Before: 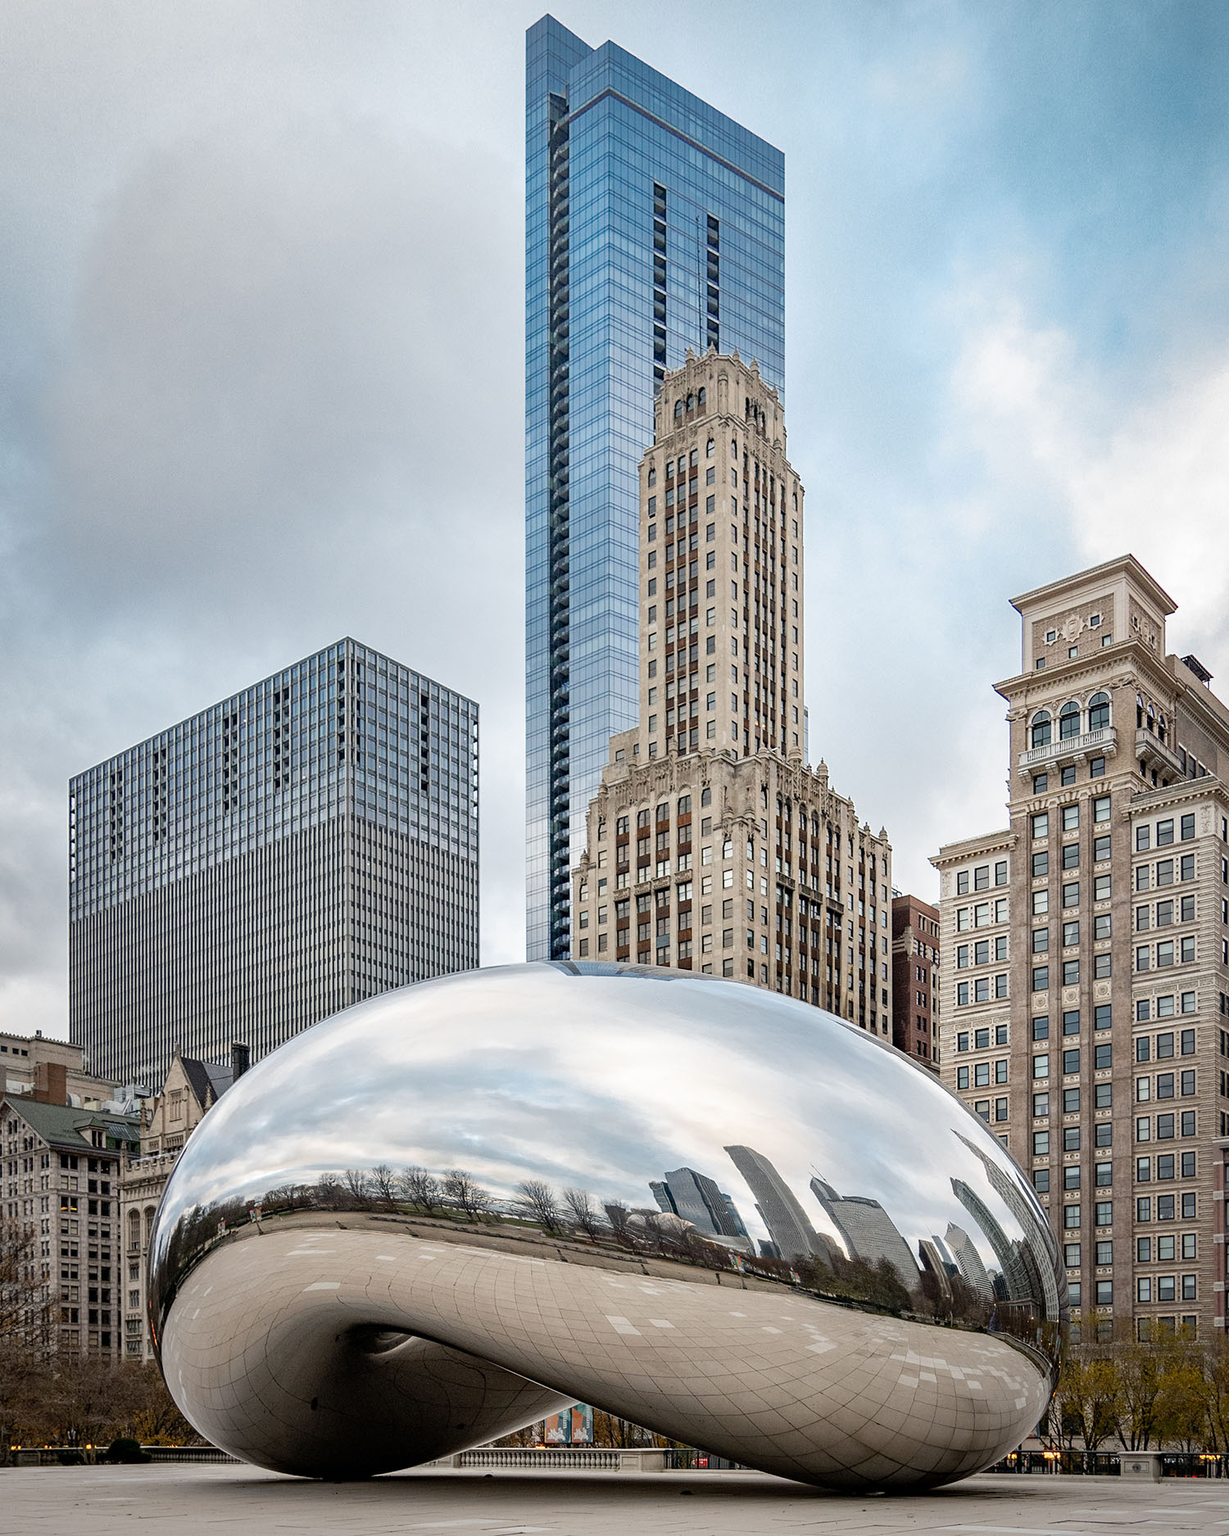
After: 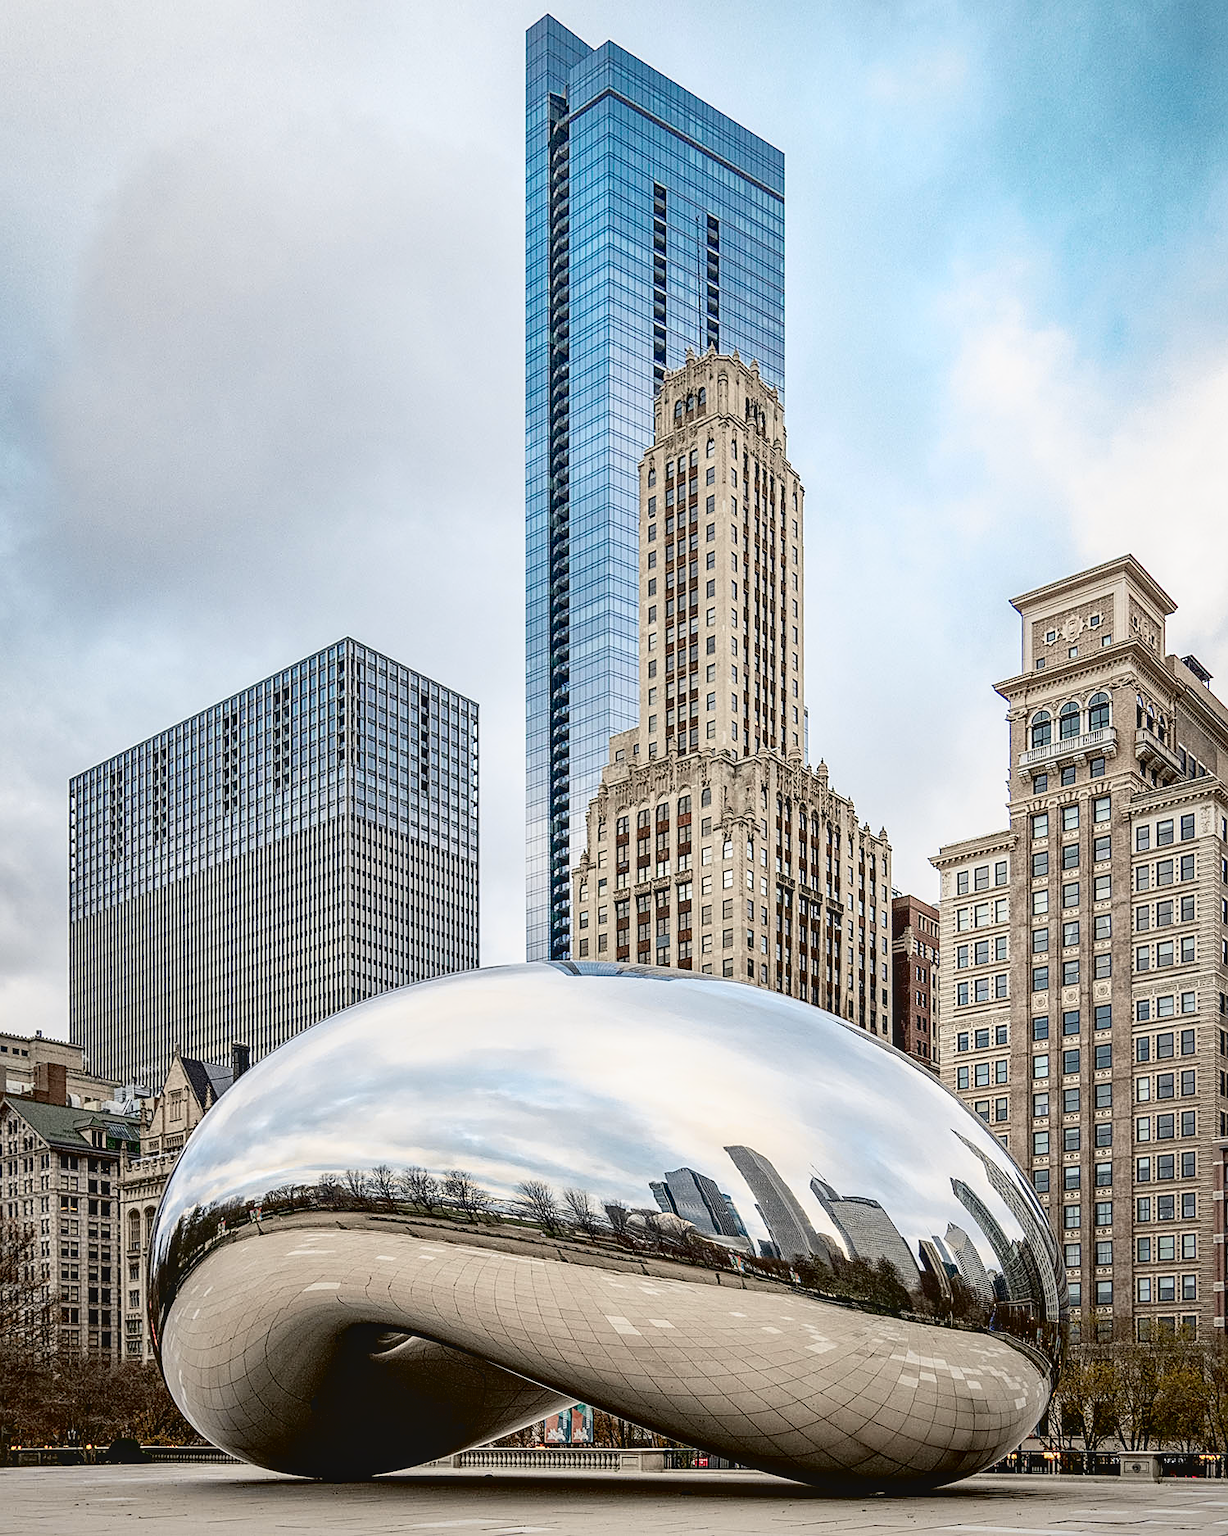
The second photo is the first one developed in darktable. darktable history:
sharpen: on, module defaults
local contrast: on, module defaults
tone curve: curves: ch0 [(0, 0.039) (0.104, 0.094) (0.285, 0.301) (0.689, 0.764) (0.89, 0.926) (0.994, 0.971)]; ch1 [(0, 0) (0.337, 0.249) (0.437, 0.411) (0.485, 0.487) (0.515, 0.514) (0.566, 0.563) (0.641, 0.655) (1, 1)]; ch2 [(0, 0) (0.314, 0.301) (0.421, 0.411) (0.502, 0.505) (0.528, 0.54) (0.557, 0.555) (0.612, 0.583) (0.722, 0.67) (1, 1)], color space Lab, independent channels, preserve colors none
exposure: black level correction 0.01, exposure 0.015 EV, compensate exposure bias true, compensate highlight preservation false
